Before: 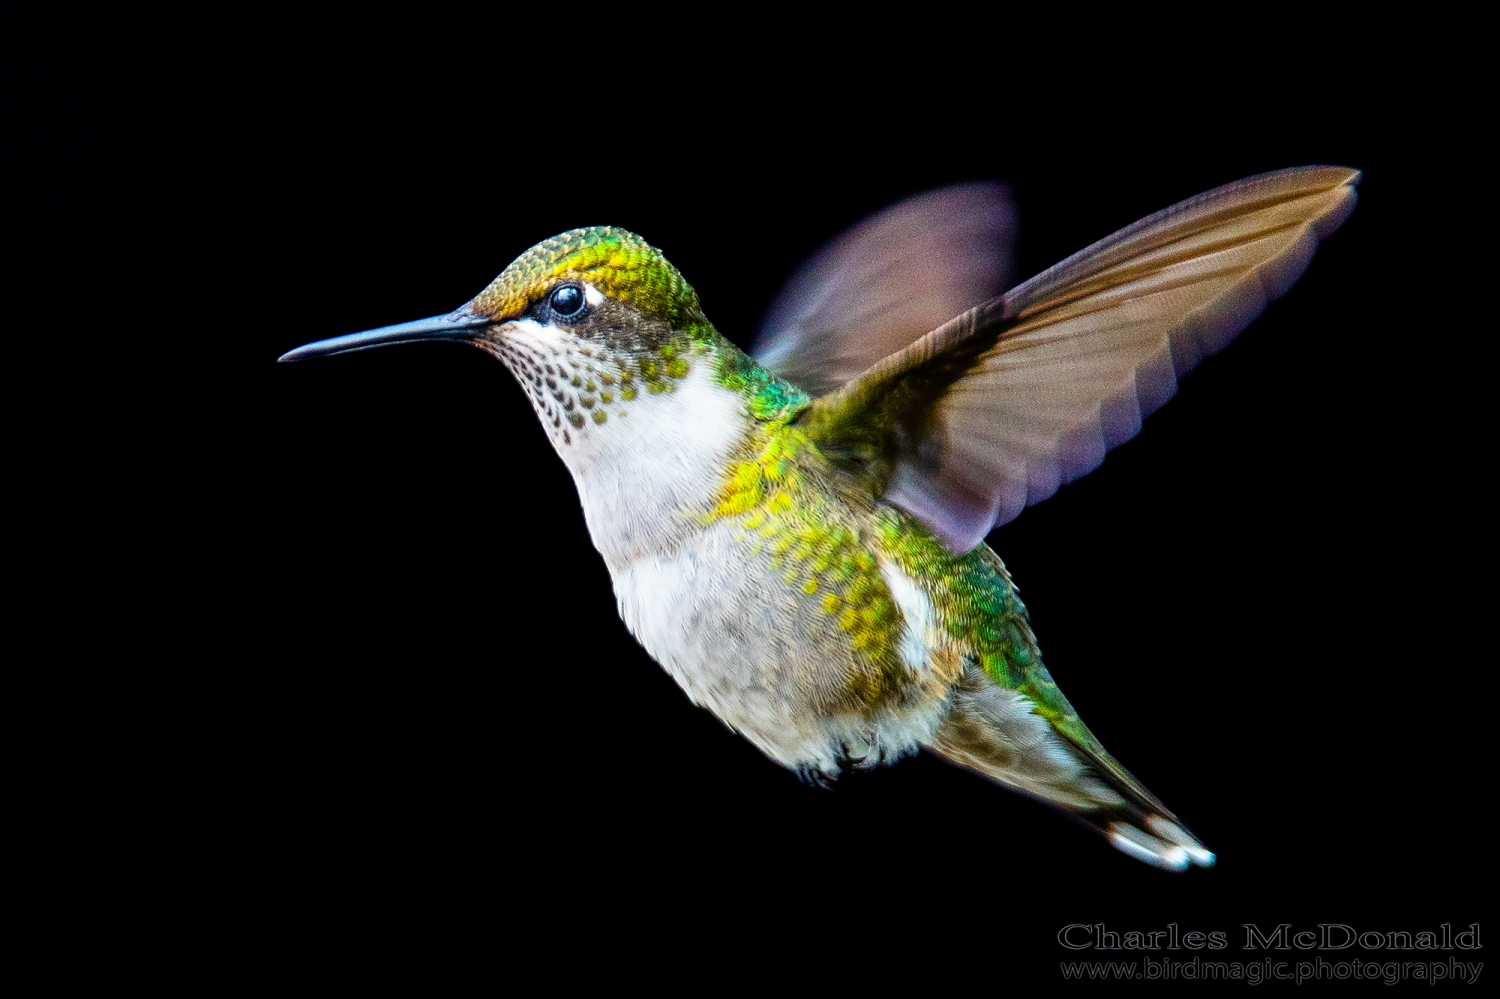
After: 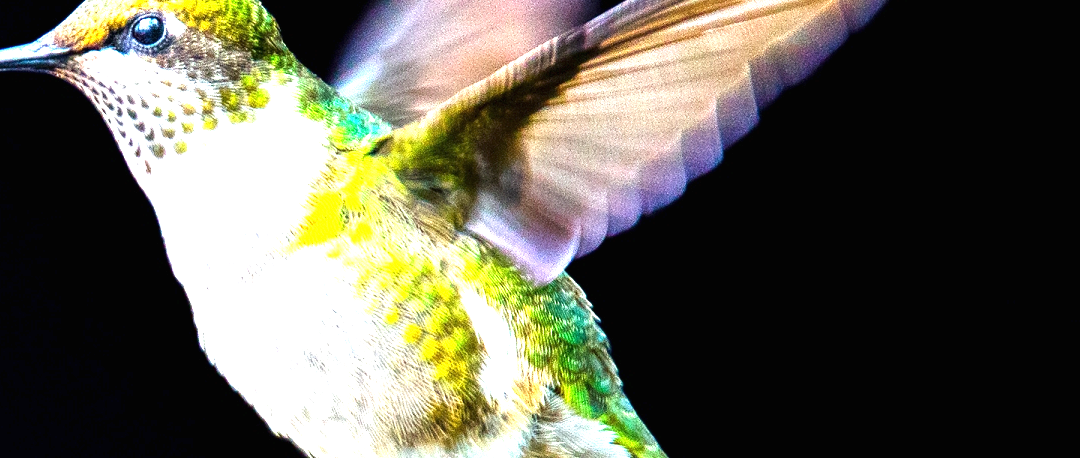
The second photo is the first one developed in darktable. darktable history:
crop and rotate: left 27.938%, top 27.046%, bottom 27.046%
exposure: black level correction 0, exposure 1.741 EV, compensate exposure bias true, compensate highlight preservation false
